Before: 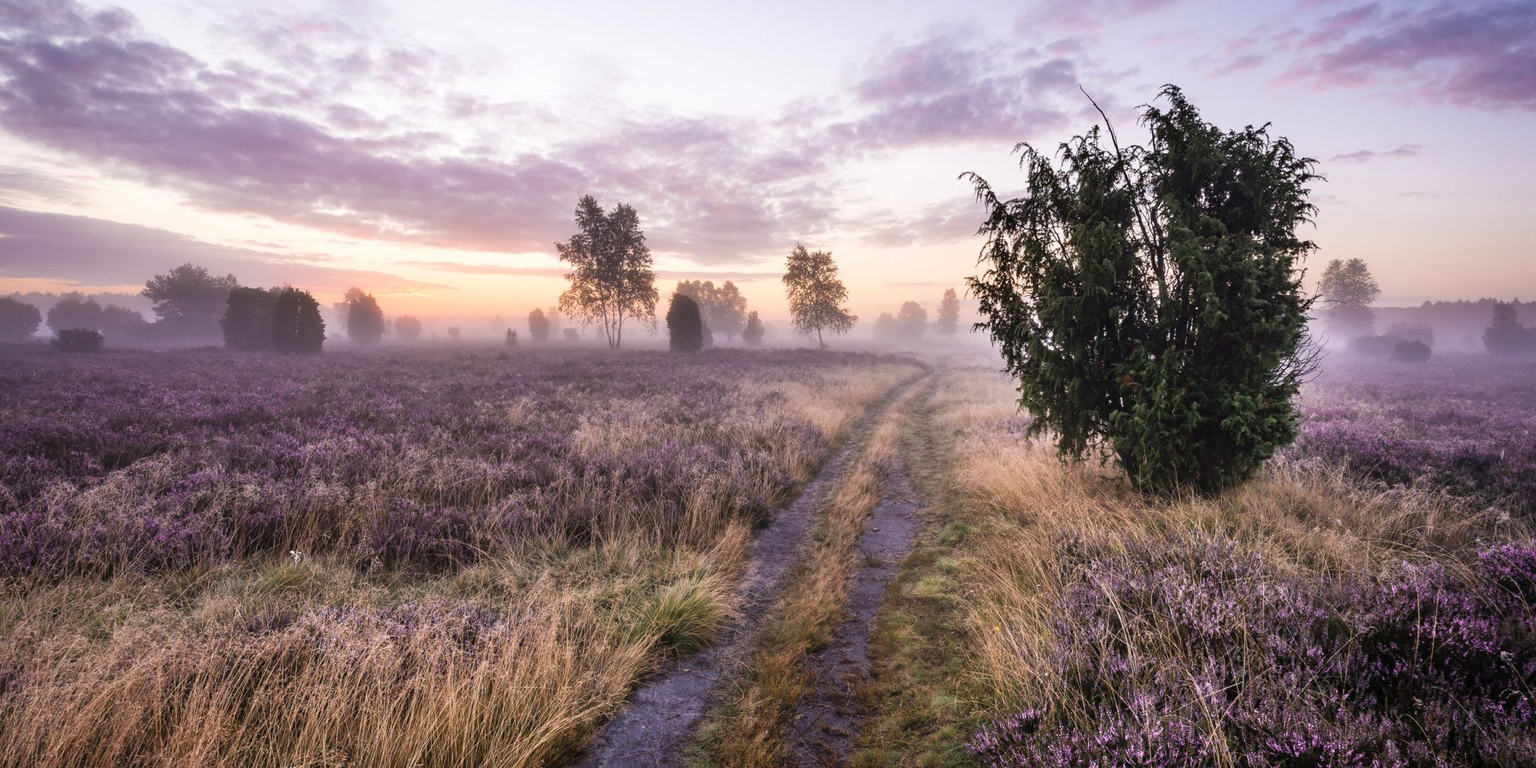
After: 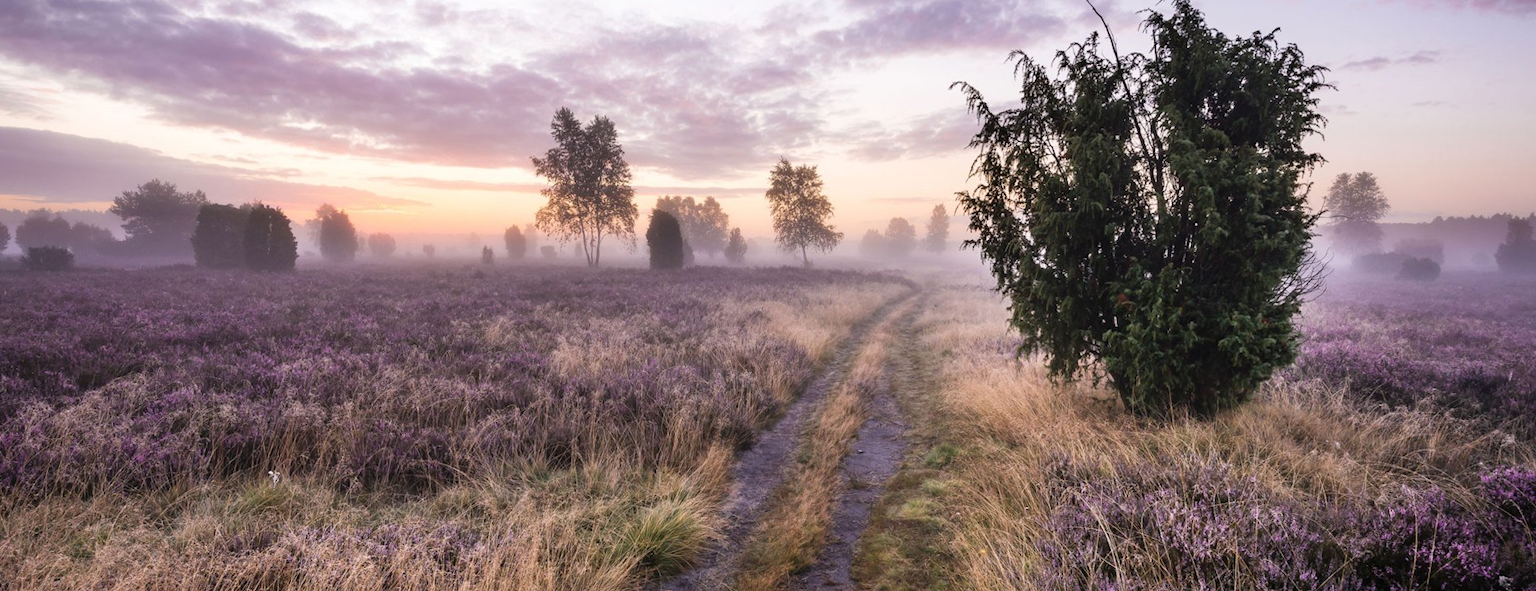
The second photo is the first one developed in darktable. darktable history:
crop and rotate: left 2.991%, top 13.302%, right 1.981%, bottom 12.636%
rotate and perspective: lens shift (vertical) 0.048, lens shift (horizontal) -0.024, automatic cropping off
